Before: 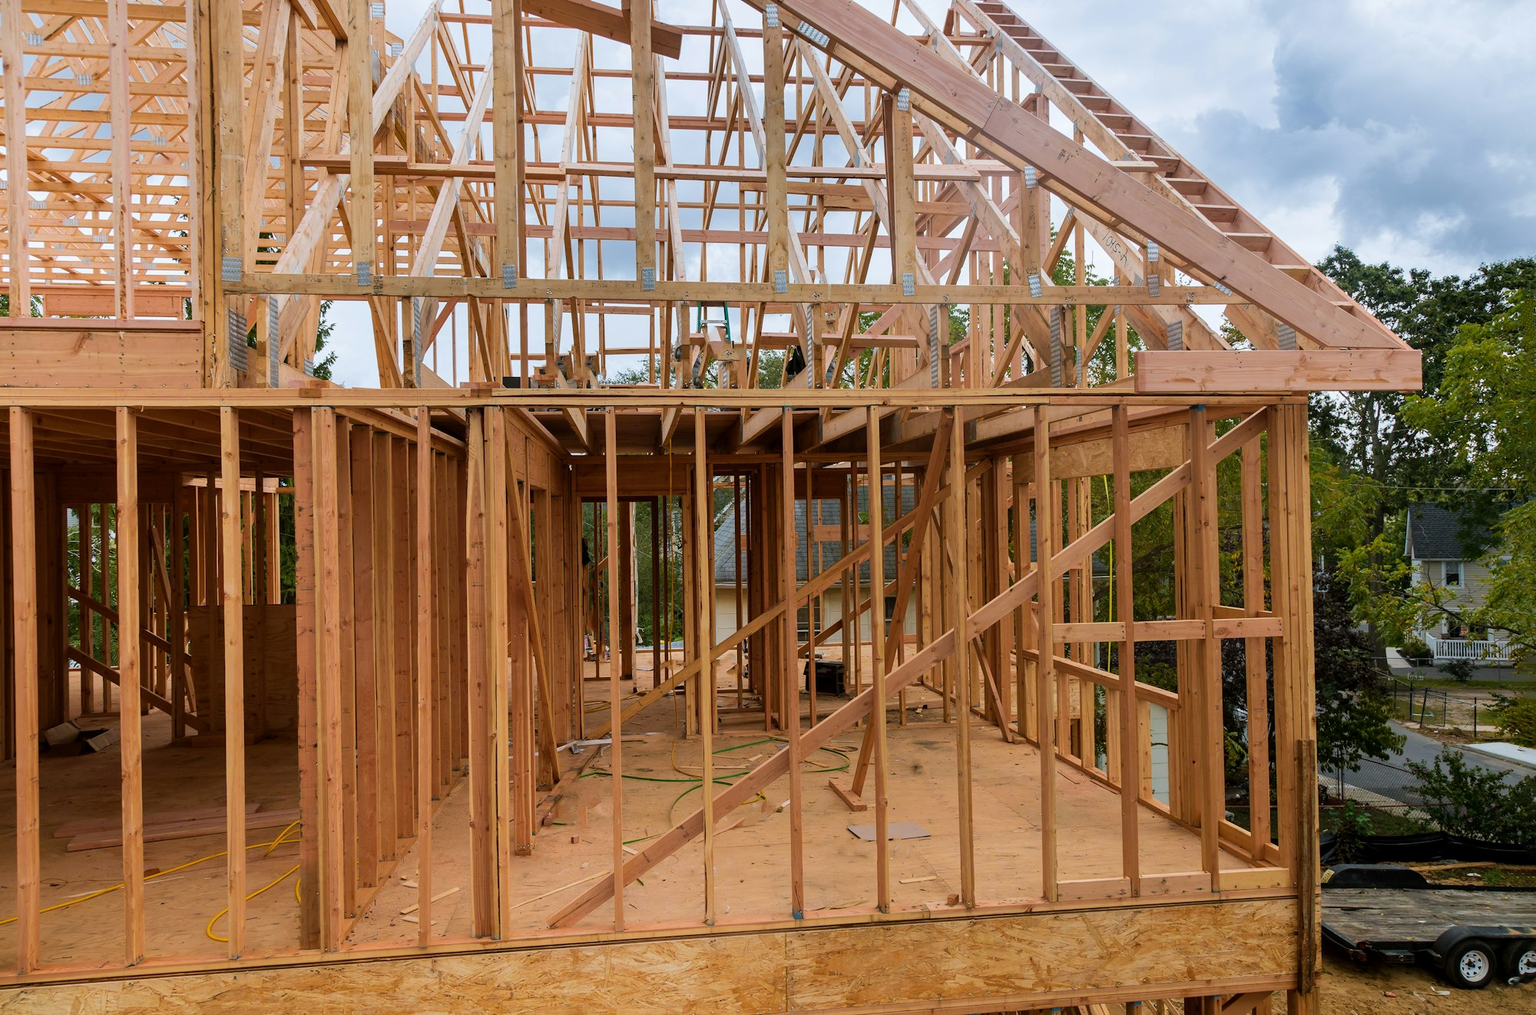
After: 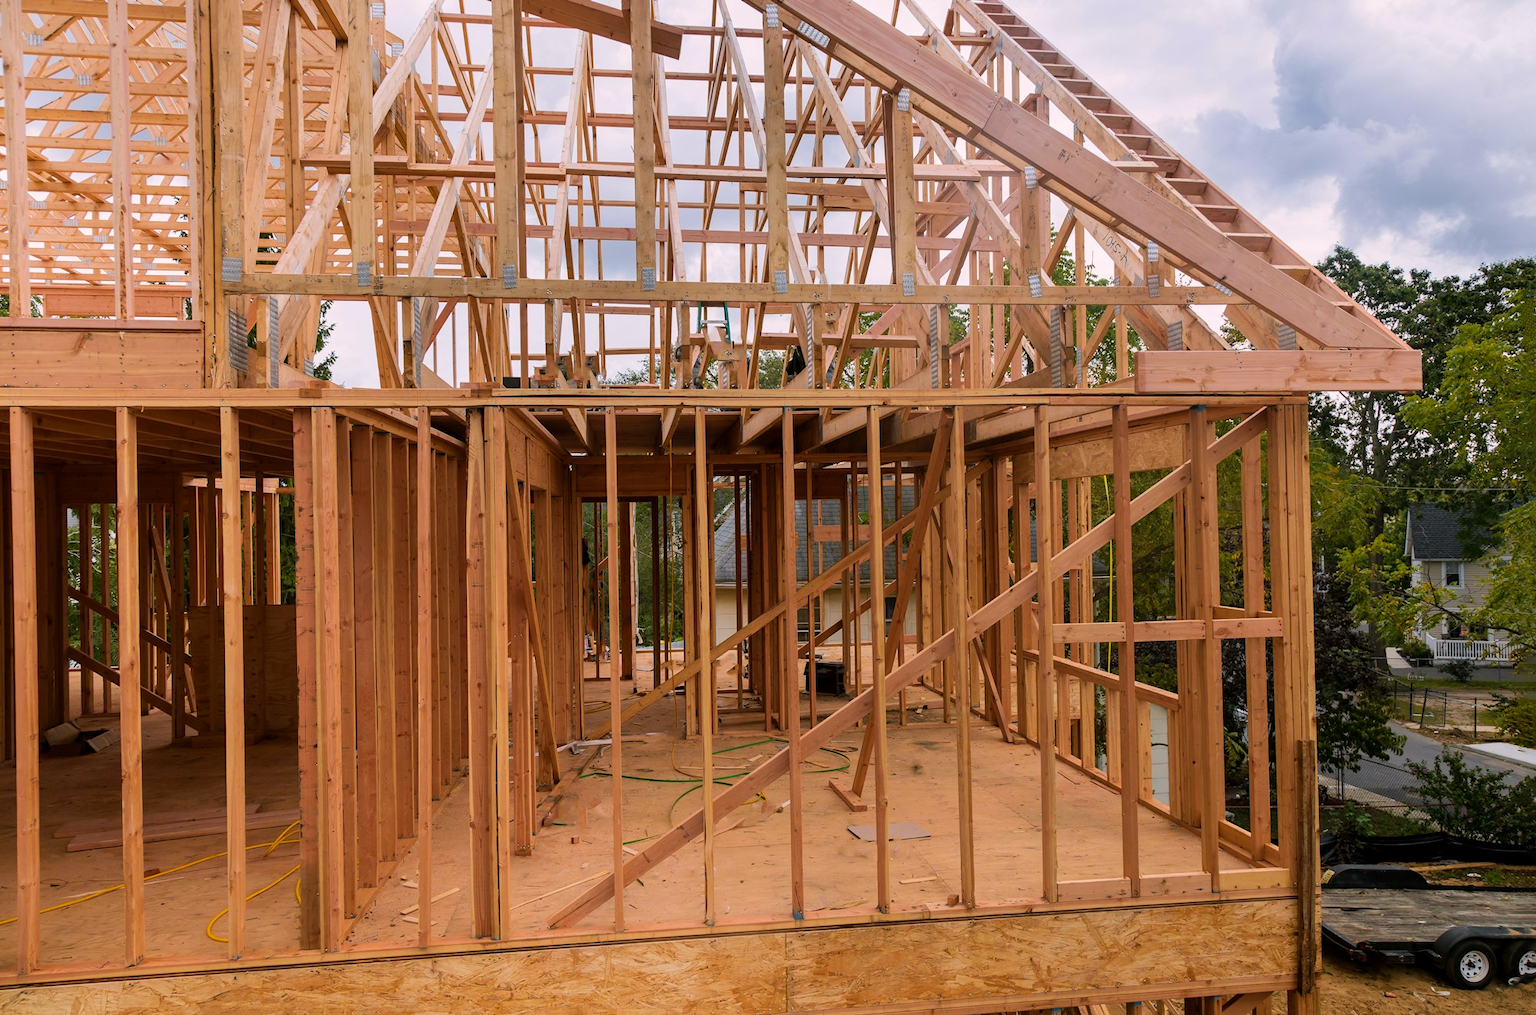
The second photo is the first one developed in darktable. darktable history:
color correction: highlights a* 8.07, highlights b* 4.22
exposure: compensate exposure bias true, compensate highlight preservation false
